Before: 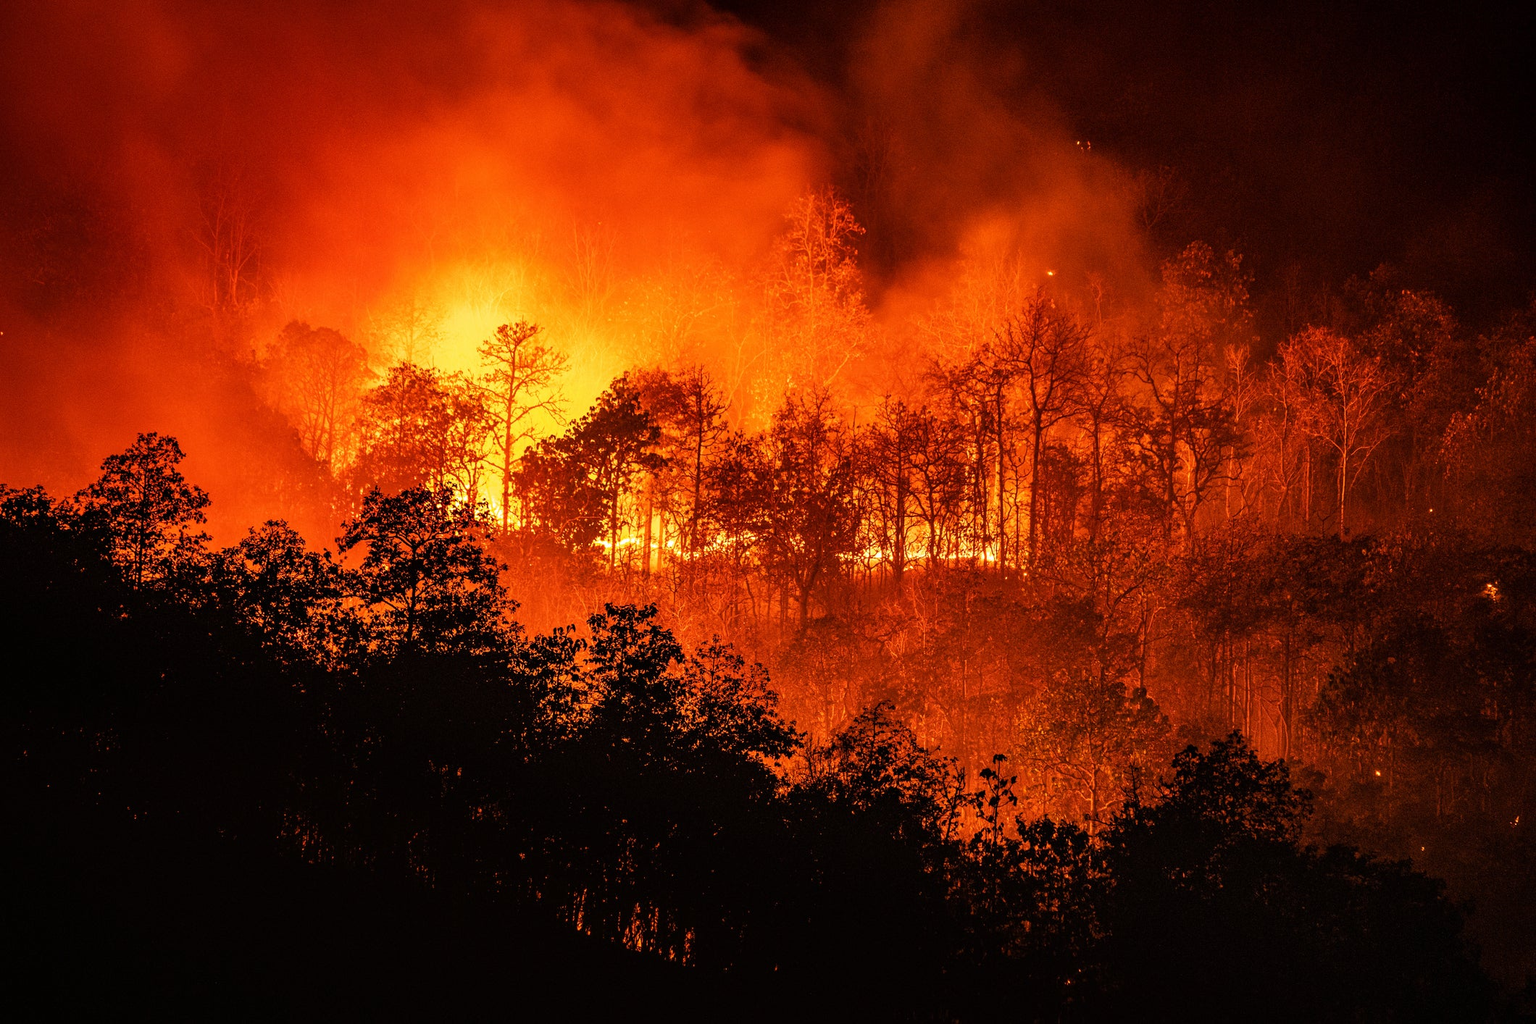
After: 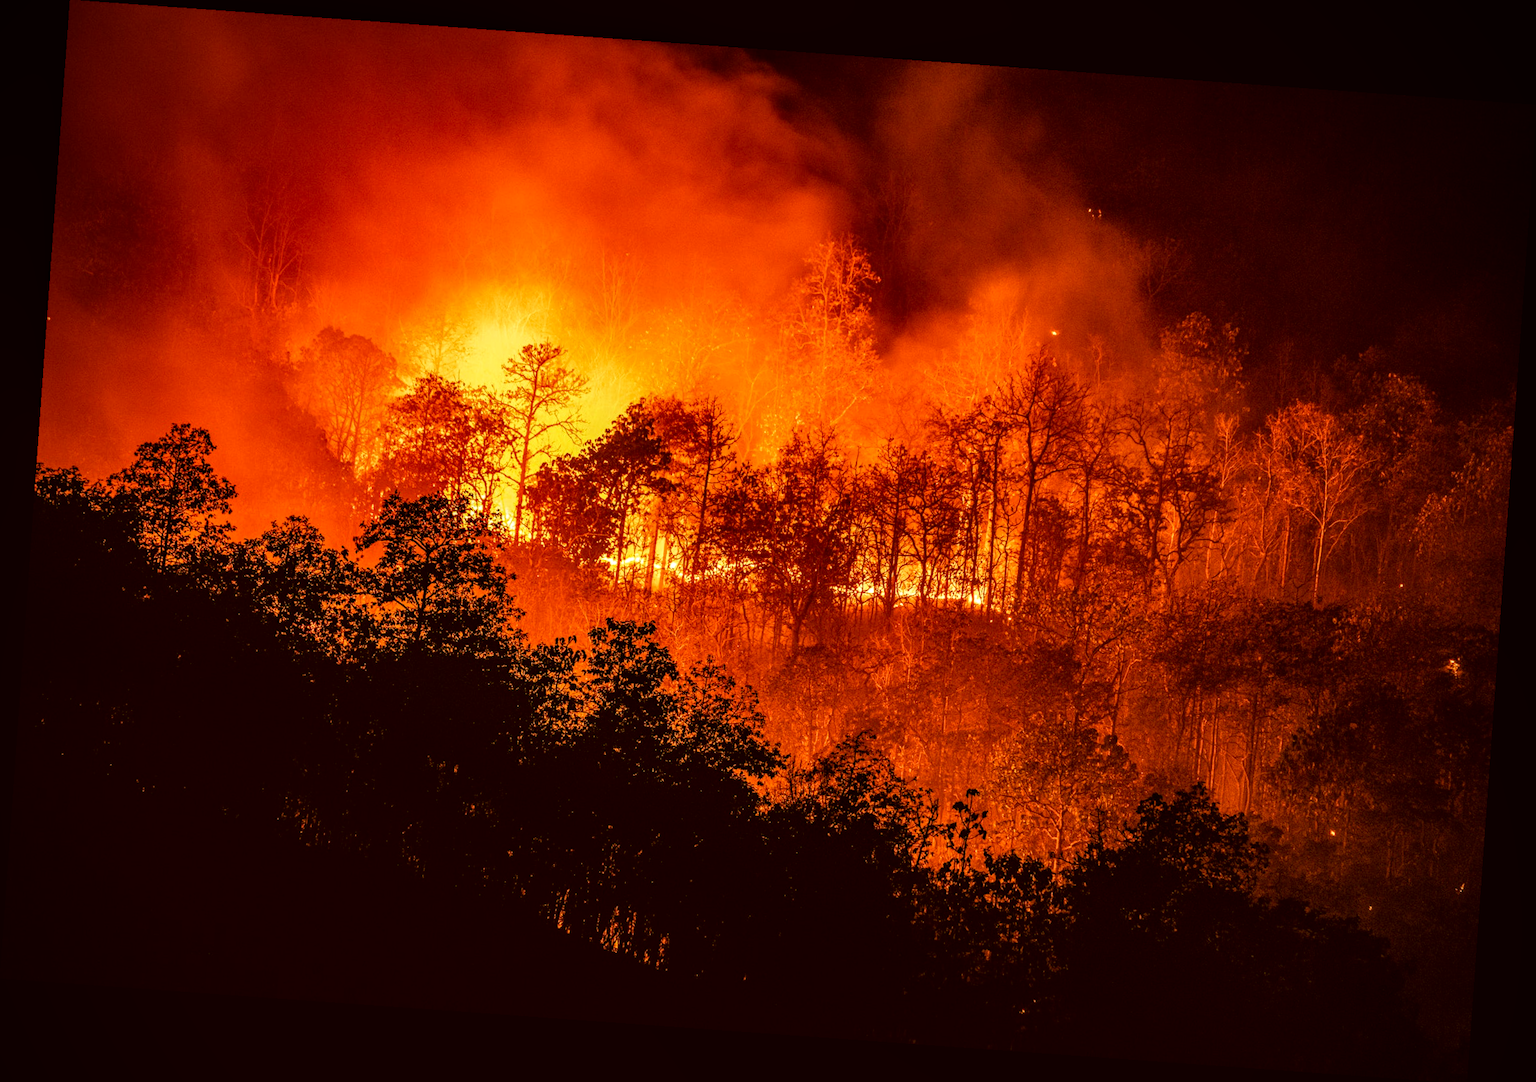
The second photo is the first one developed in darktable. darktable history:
local contrast: on, module defaults
rotate and perspective: rotation 4.1°, automatic cropping off
color correction: highlights a* -0.482, highlights b* 0.161, shadows a* 4.66, shadows b* 20.72
vignetting: brightness -0.629, saturation -0.007, center (-0.028, 0.239)
